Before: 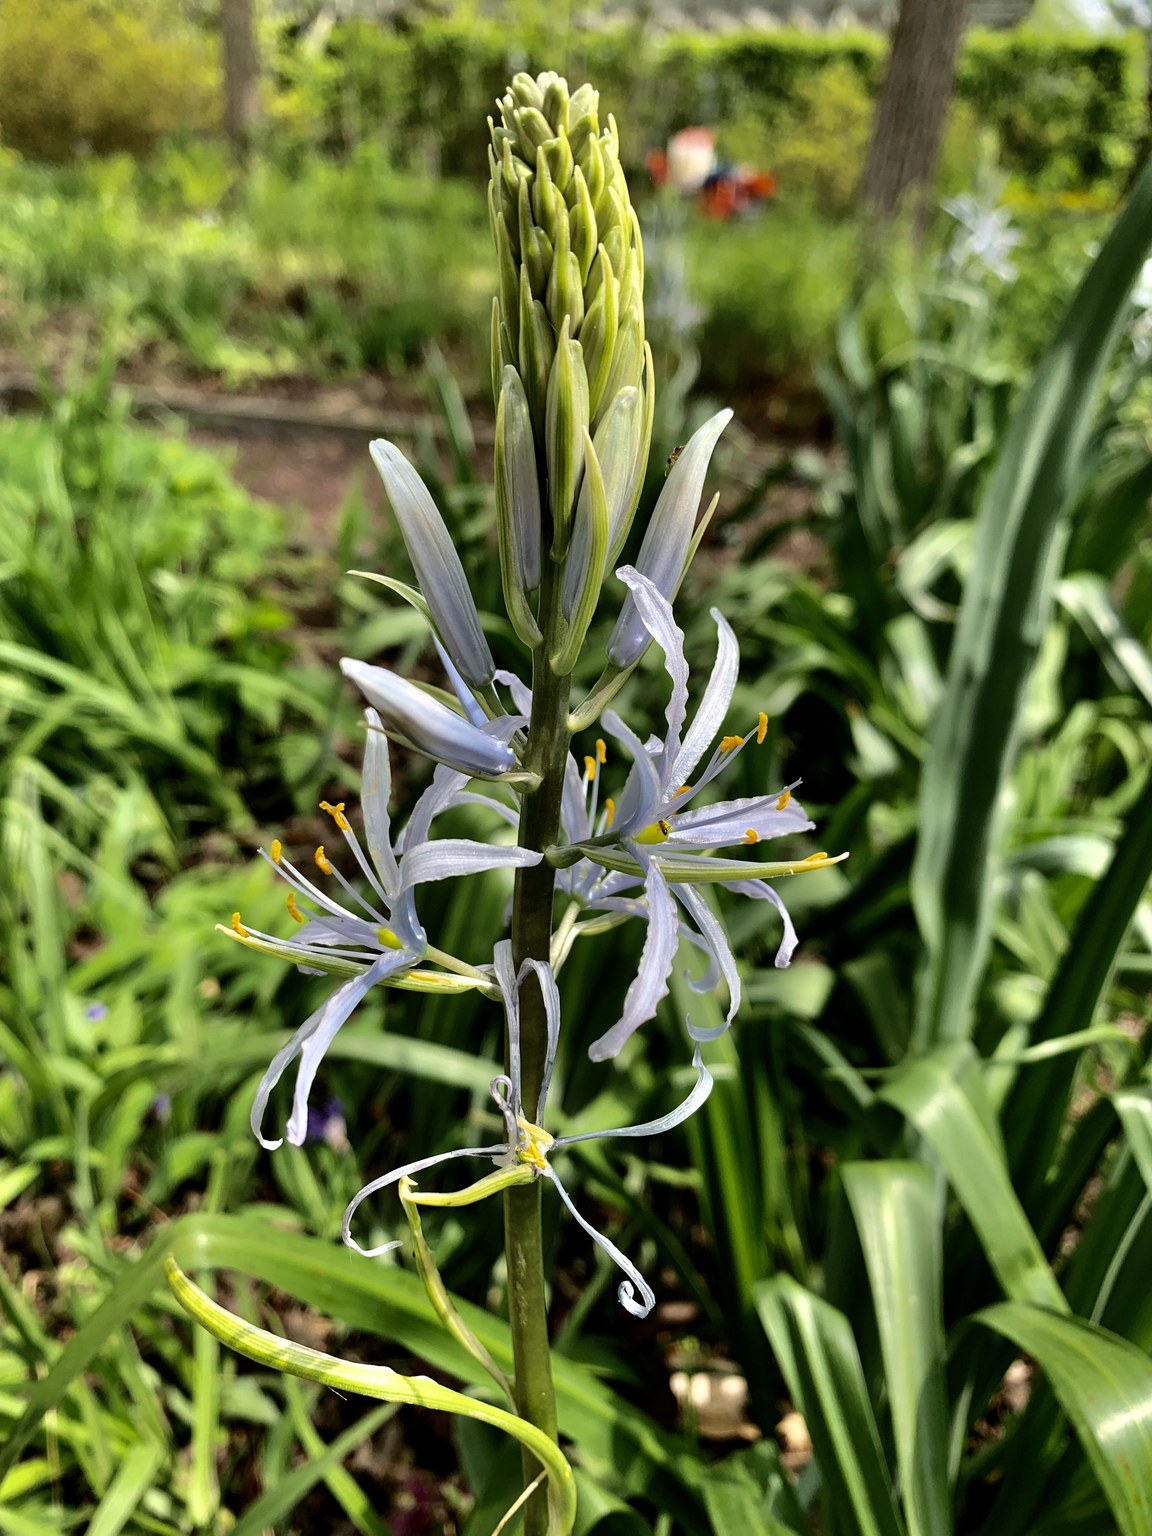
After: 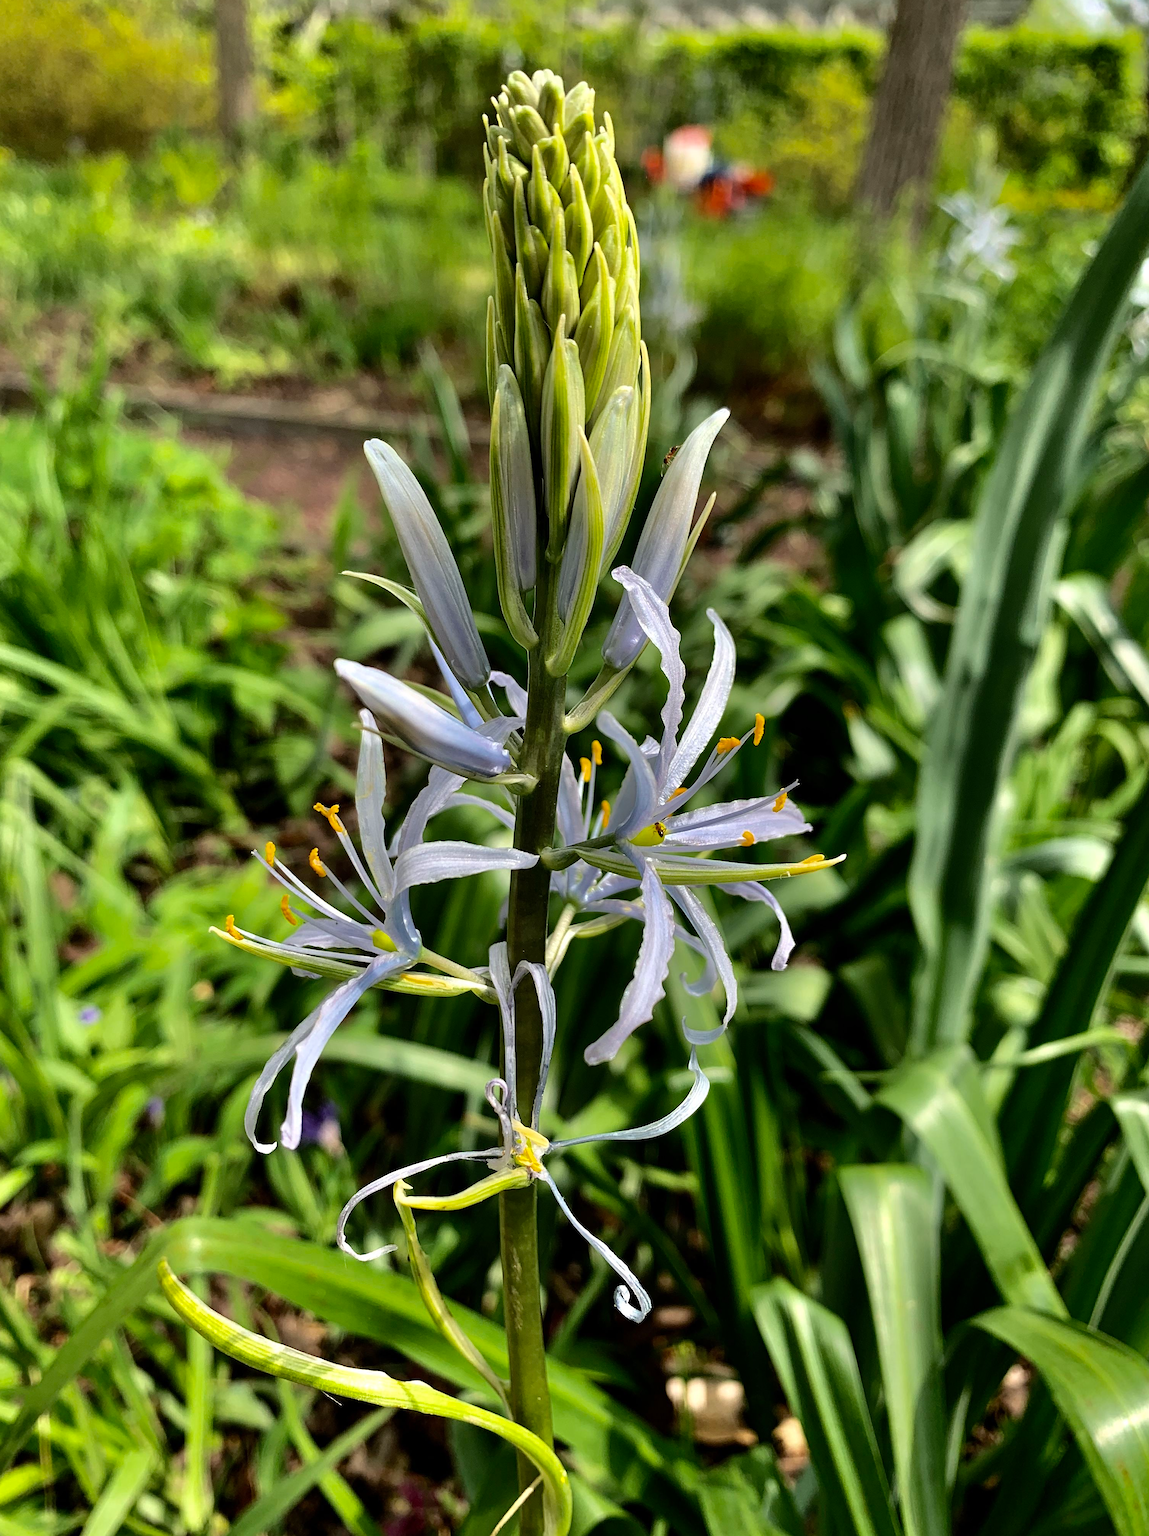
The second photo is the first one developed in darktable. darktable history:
sharpen: amount 0.217
crop and rotate: left 0.684%, top 0.197%, bottom 0.319%
